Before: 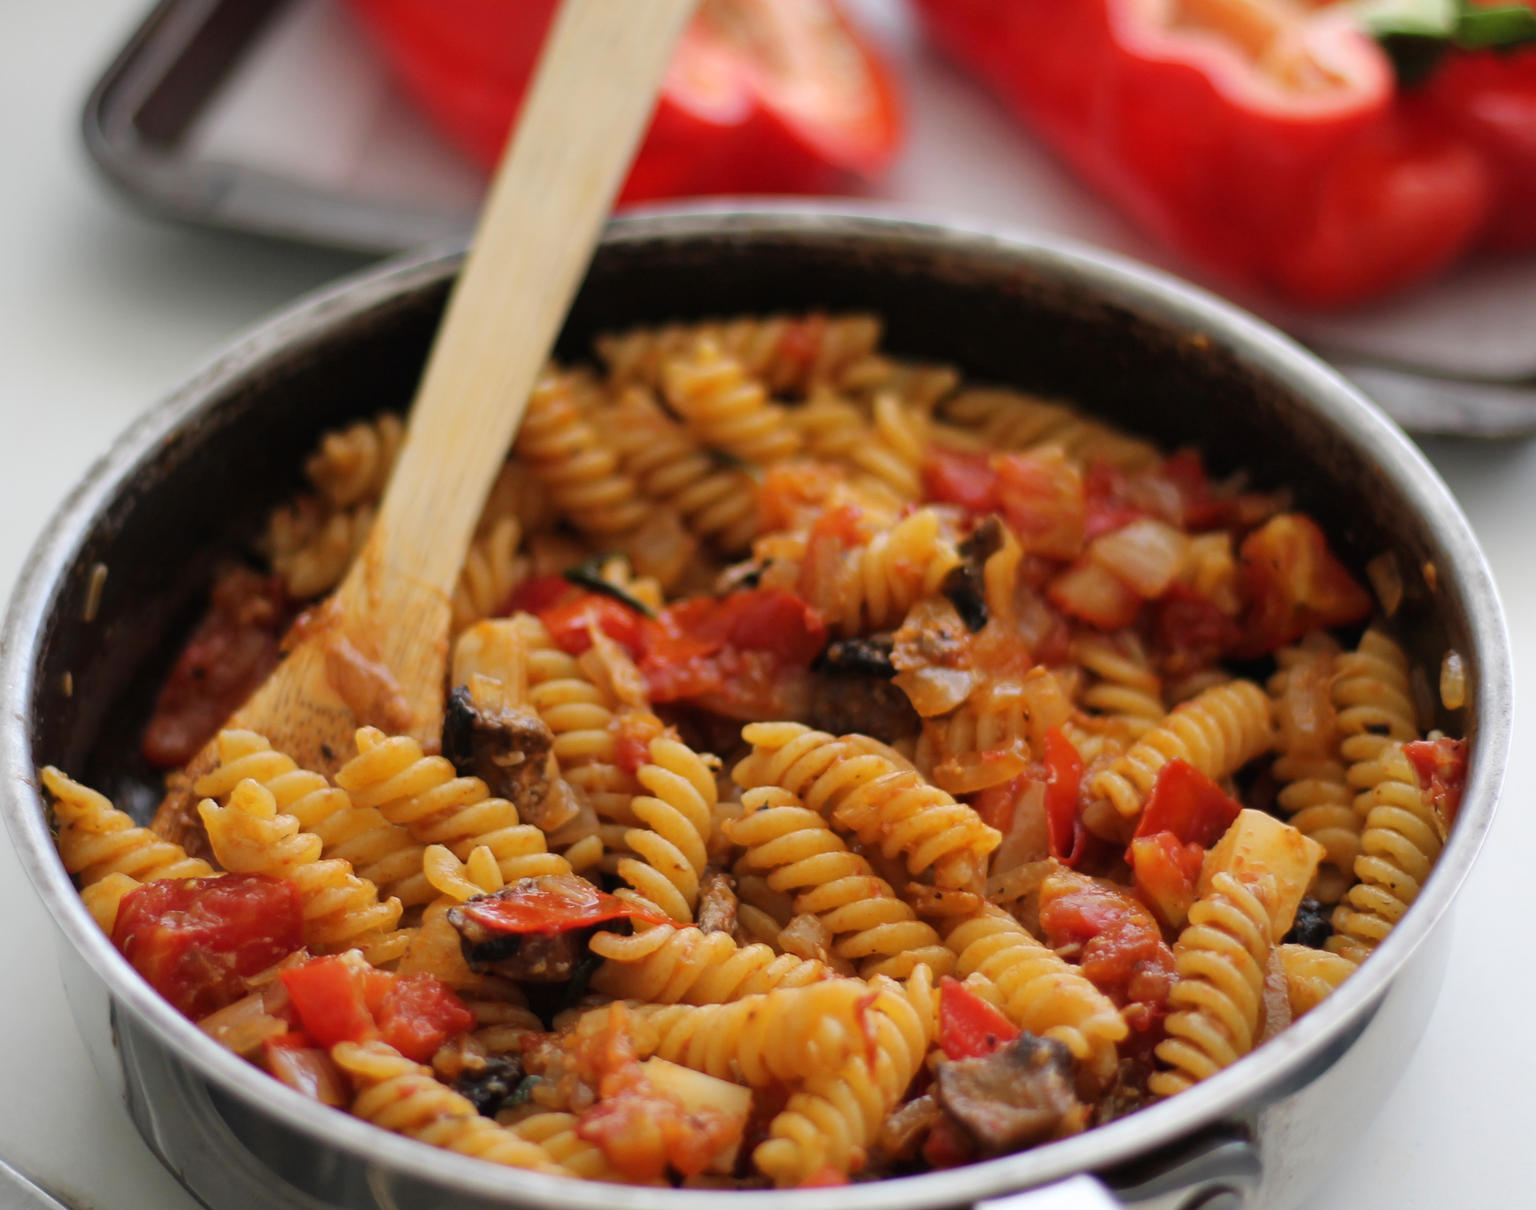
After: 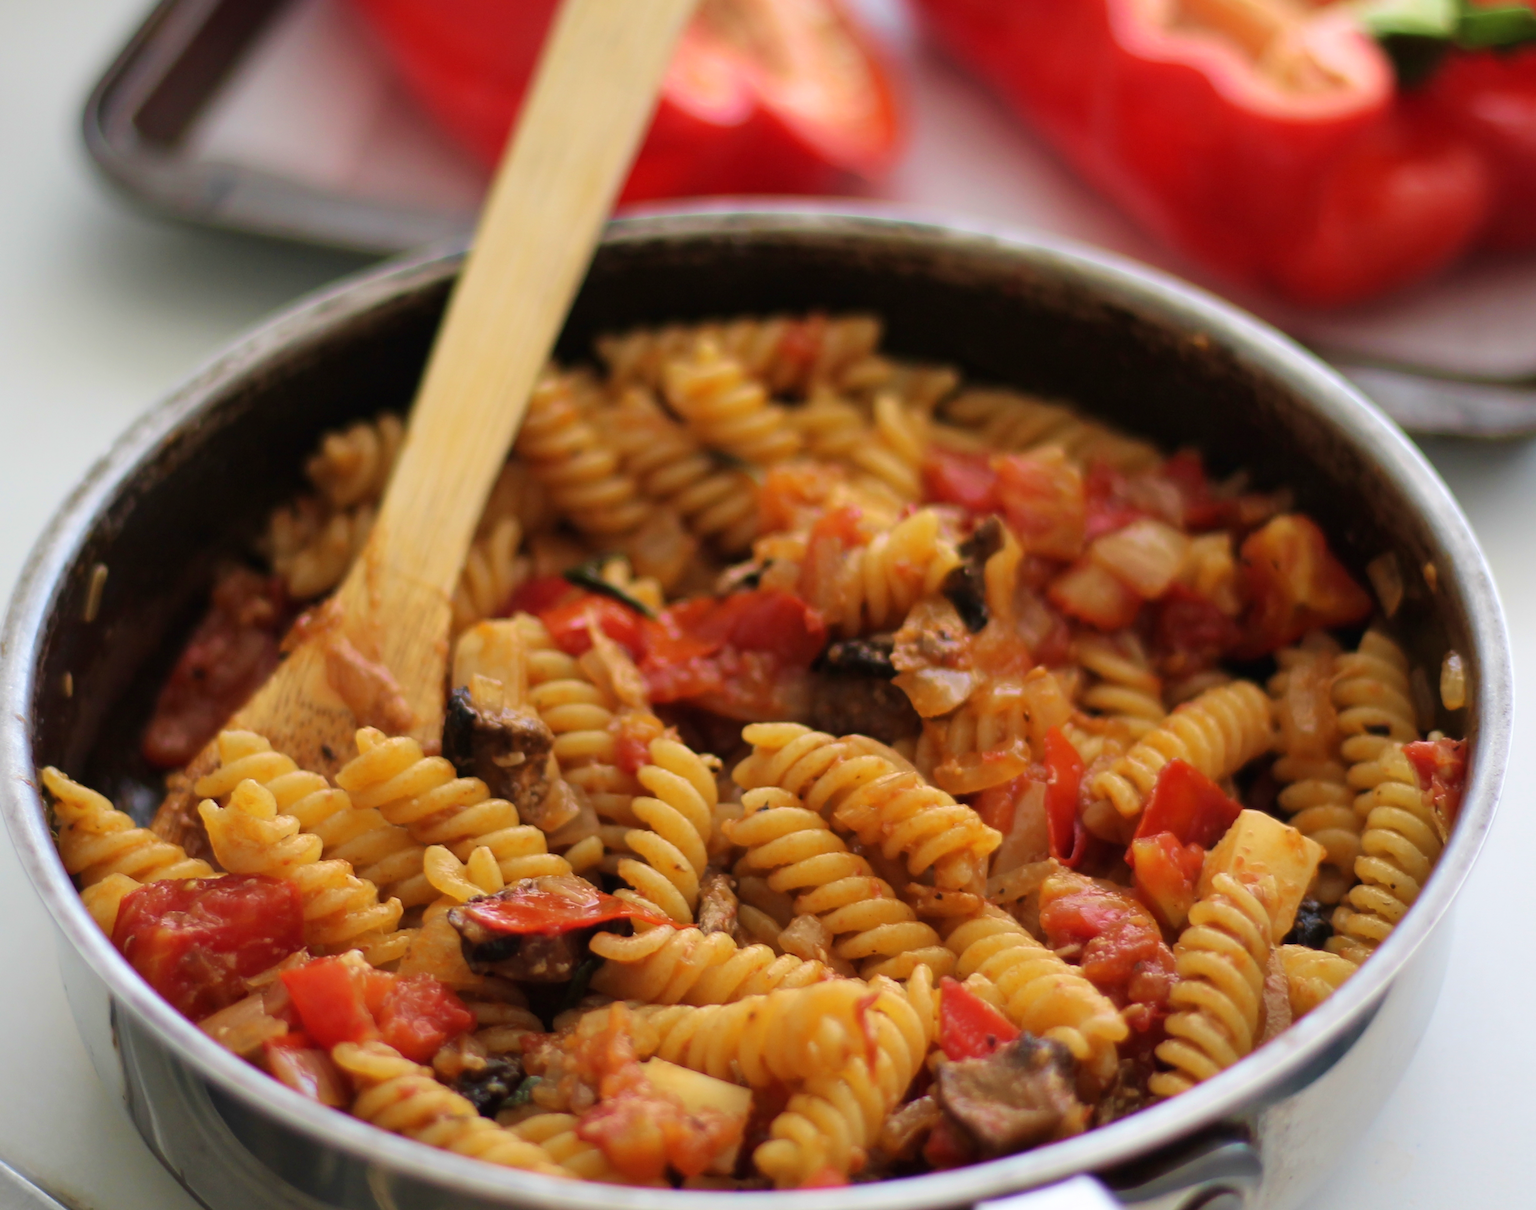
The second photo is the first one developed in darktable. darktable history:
tone equalizer: on, module defaults
velvia: strength 50%
